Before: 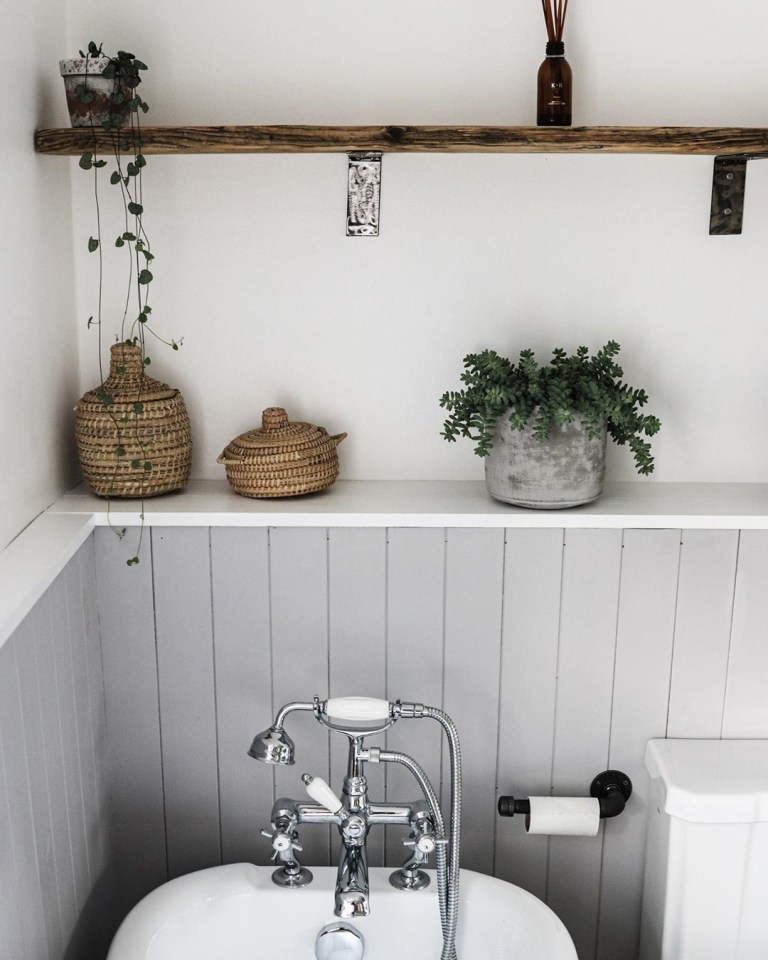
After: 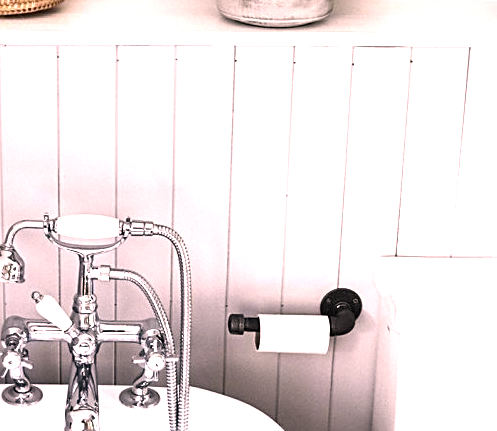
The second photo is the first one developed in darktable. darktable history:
sharpen: on, module defaults
color correction: highlights a* 14.57, highlights b* 4.75
crop and rotate: left 35.286%, top 50.262%, bottom 4.788%
exposure: black level correction 0, exposure 1.199 EV, compensate highlight preservation false
